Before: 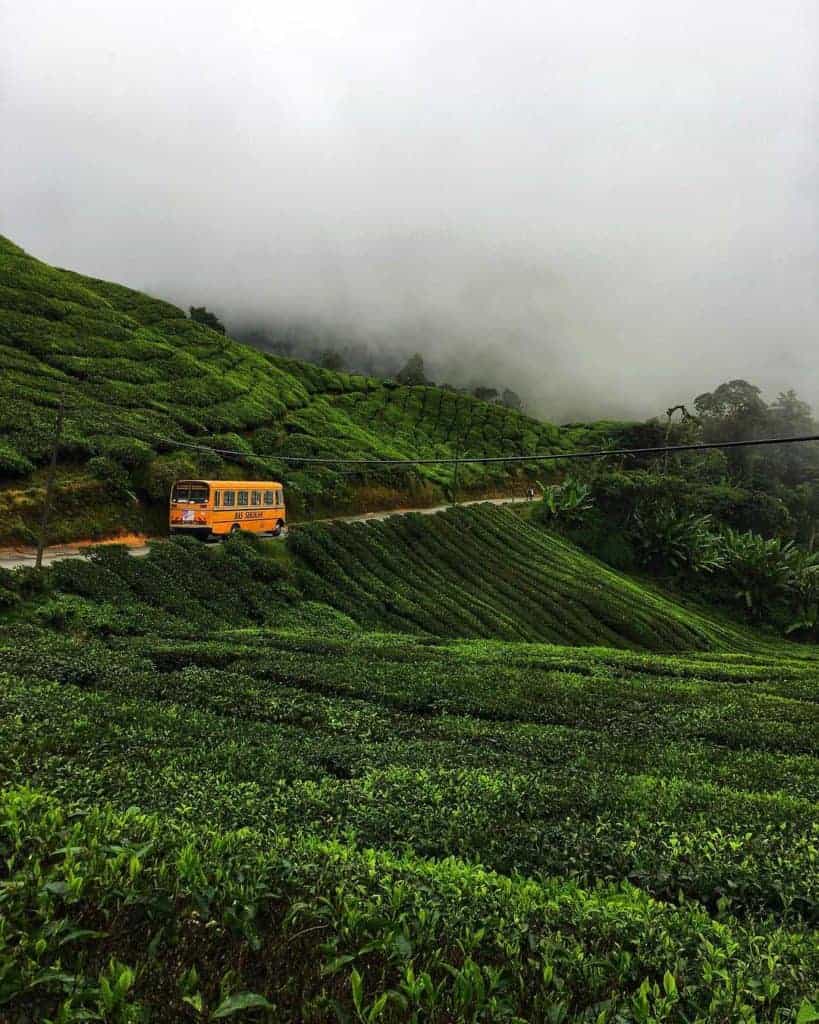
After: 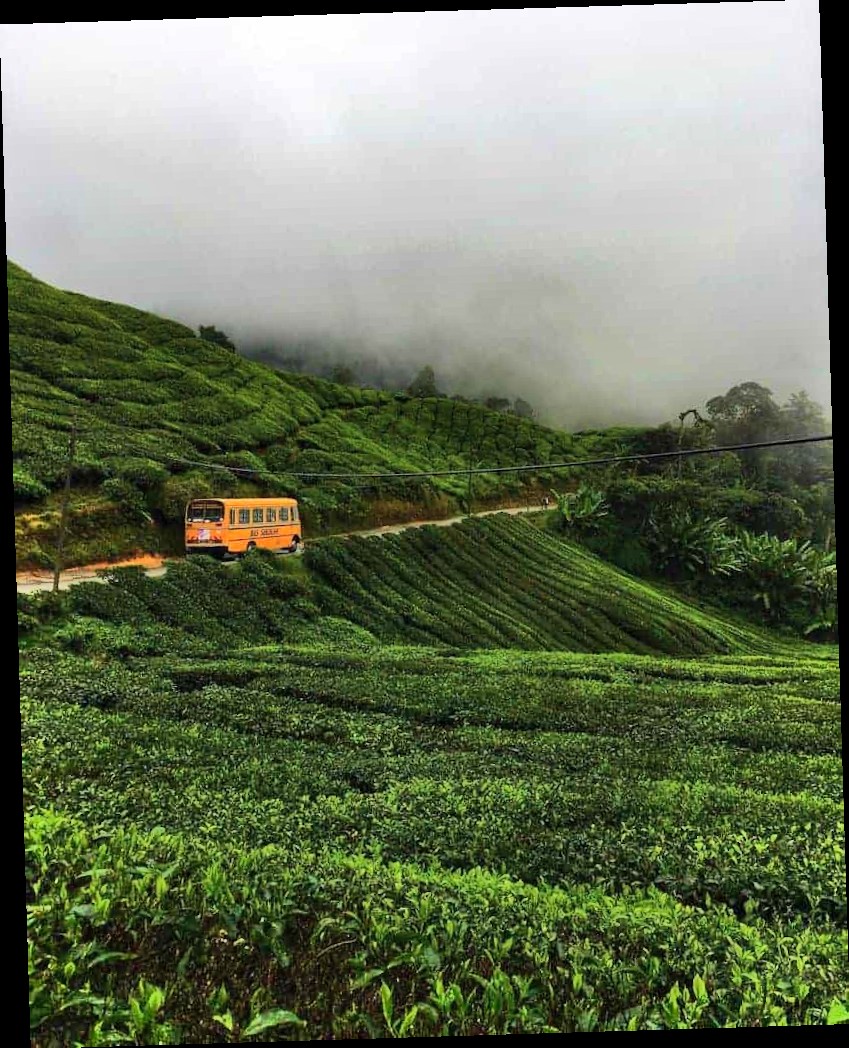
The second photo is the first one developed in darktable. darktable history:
rotate and perspective: rotation -1.75°, automatic cropping off
shadows and highlights: soften with gaussian
velvia: on, module defaults
